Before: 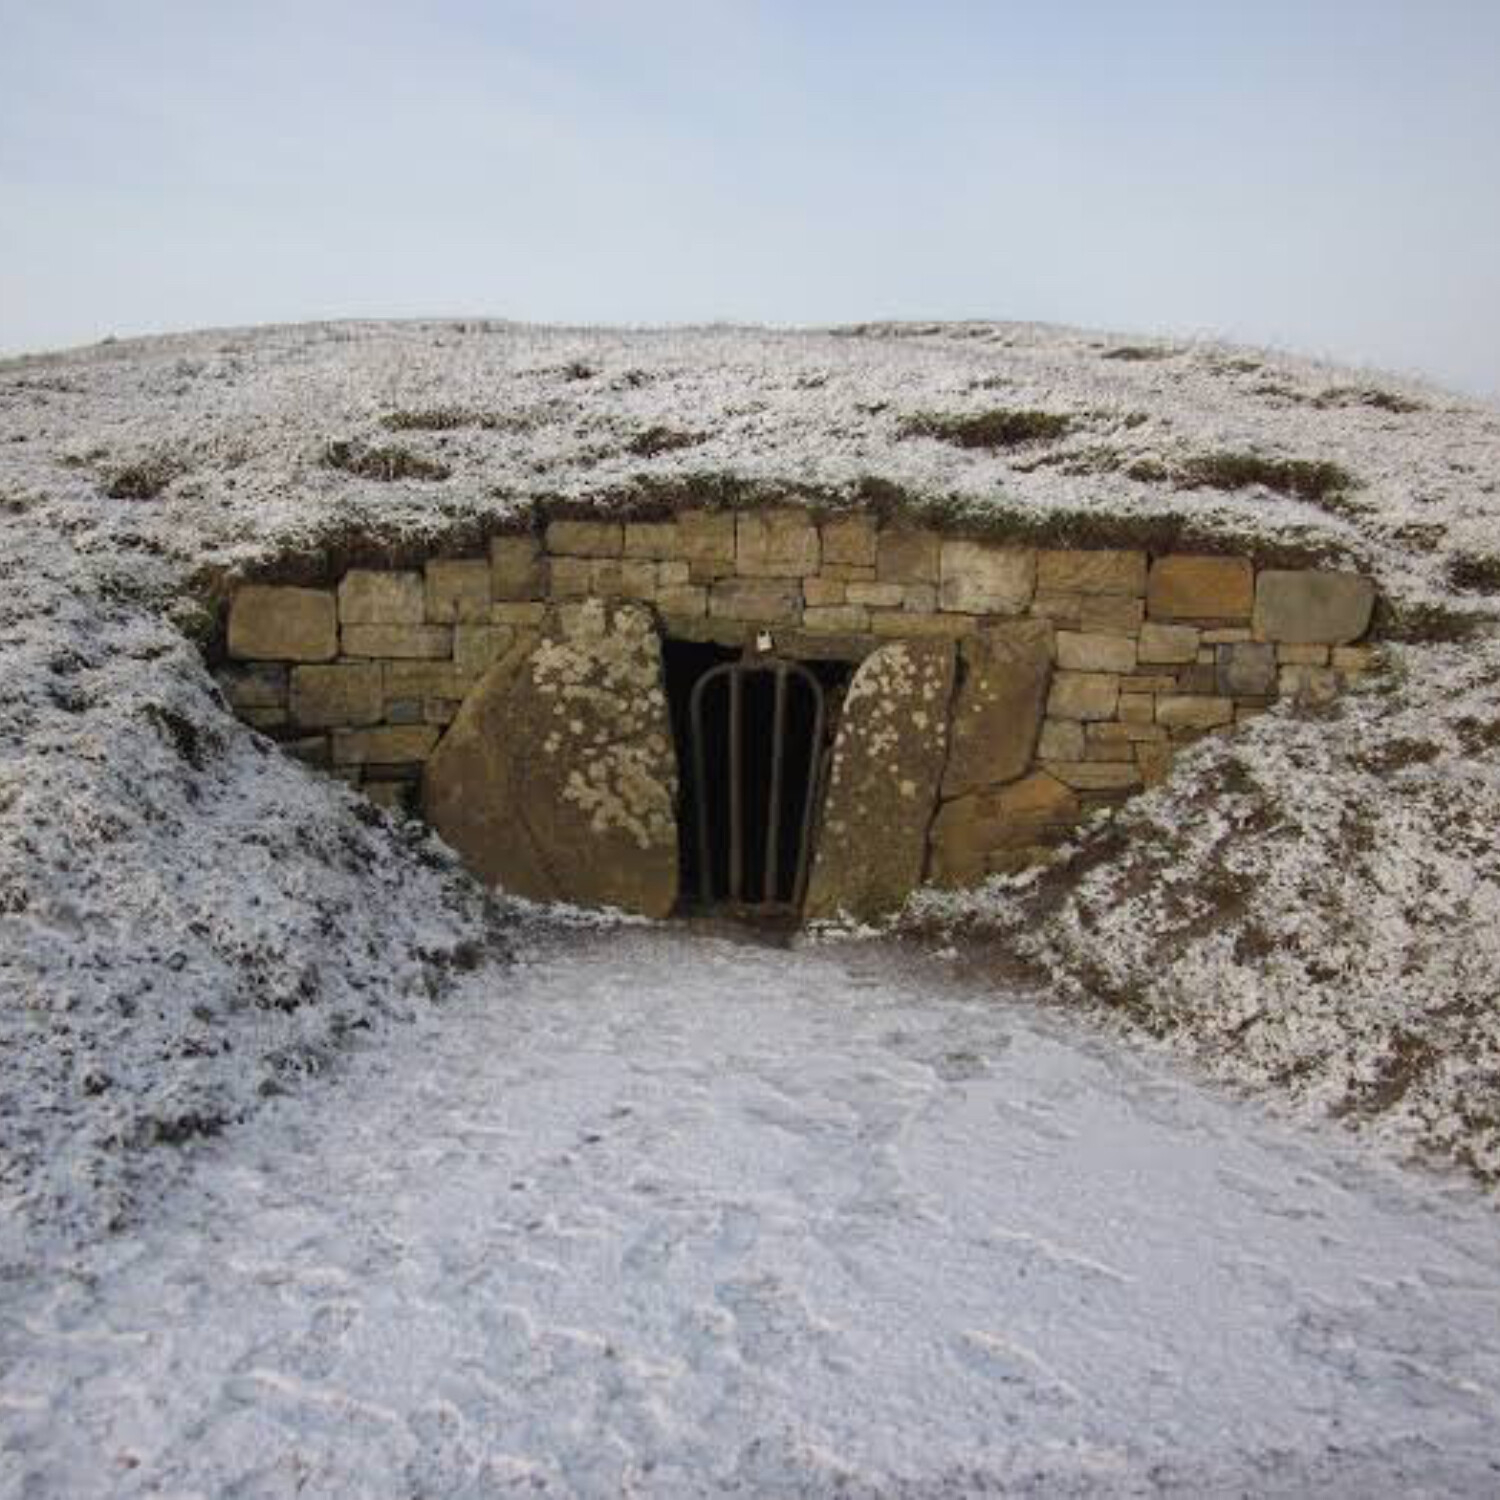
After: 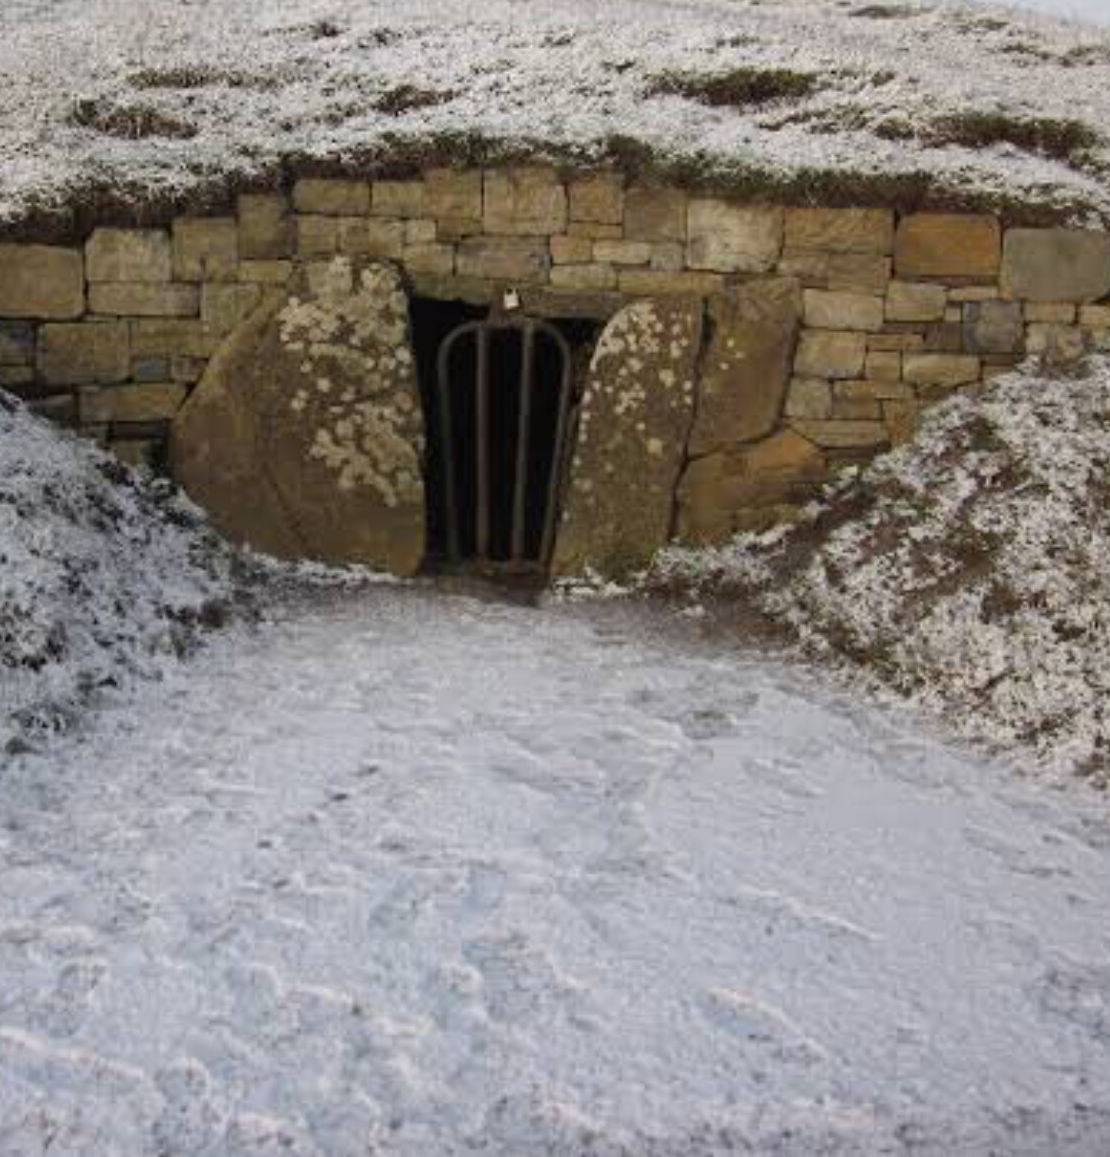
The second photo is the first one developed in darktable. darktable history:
tone equalizer: on, module defaults
crop: left 16.871%, top 22.857%, right 9.116%
